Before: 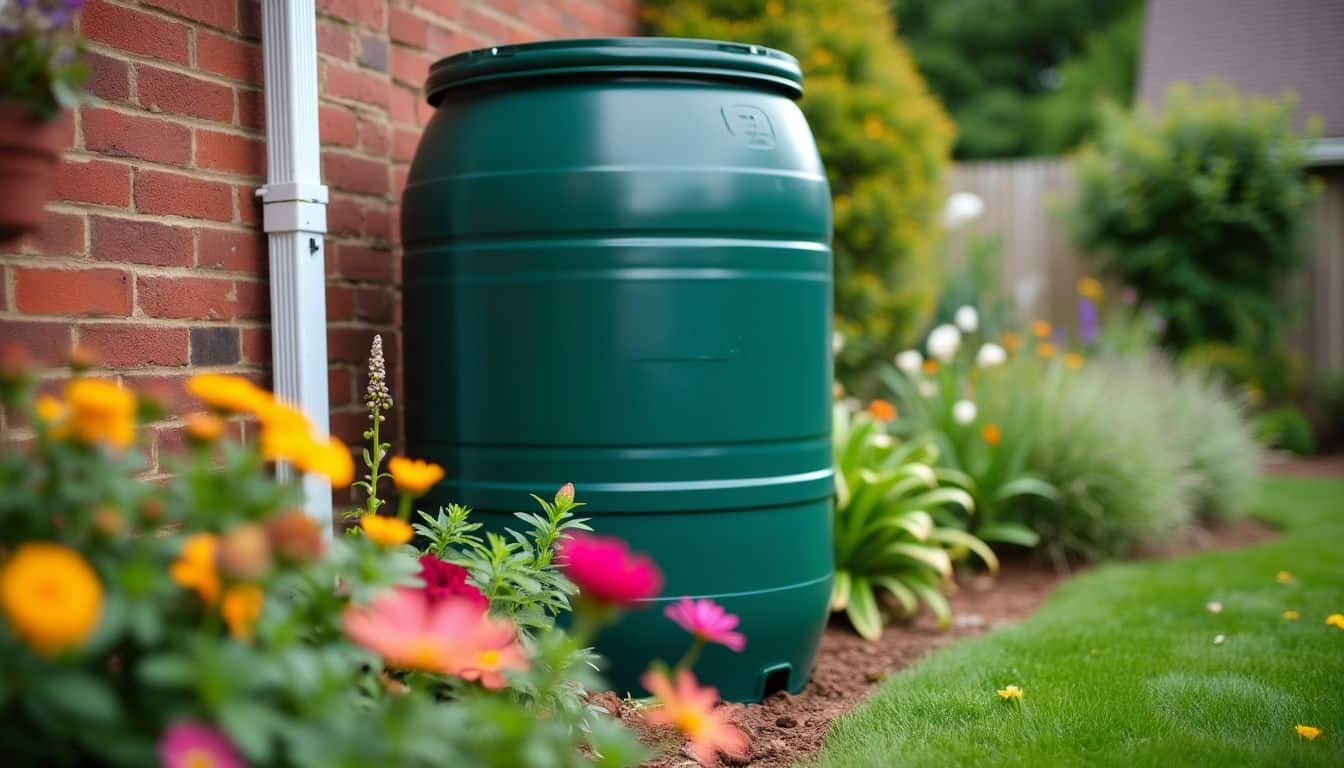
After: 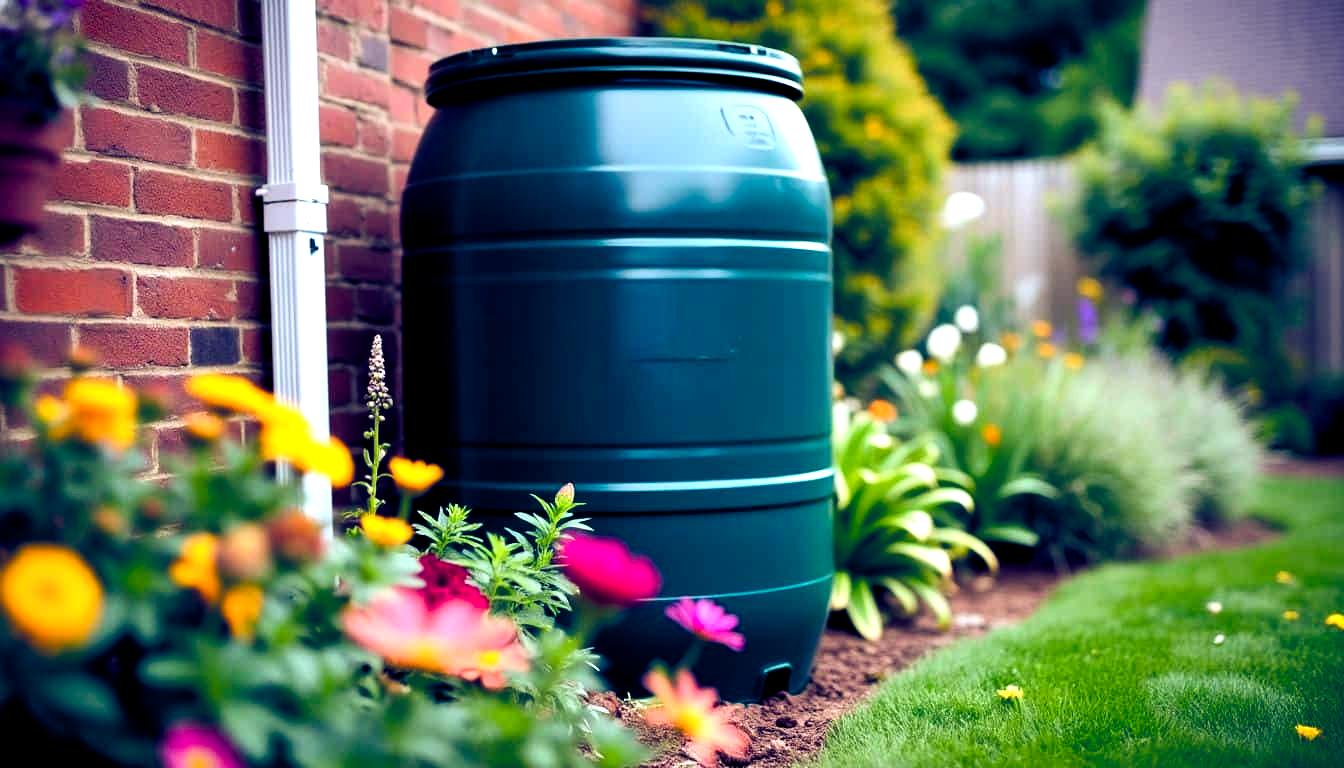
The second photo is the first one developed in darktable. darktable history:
color balance rgb: shadows lift › luminance -41.13%, shadows lift › chroma 14.13%, shadows lift › hue 260°, power › luminance -3.76%, power › chroma 0.56%, power › hue 40.37°, highlights gain › luminance 16.81%, highlights gain › chroma 2.94%, highlights gain › hue 260°, global offset › luminance -0.29%, global offset › chroma 0.31%, global offset › hue 260°, perceptual saturation grading › global saturation 20%, perceptual saturation grading › highlights -13.92%, perceptual saturation grading › shadows 50%
tone equalizer: -8 EV -0.75 EV, -7 EV -0.7 EV, -6 EV -0.6 EV, -5 EV -0.4 EV, -3 EV 0.4 EV, -2 EV 0.6 EV, -1 EV 0.7 EV, +0 EV 0.75 EV, edges refinement/feathering 500, mask exposure compensation -1.57 EV, preserve details no
